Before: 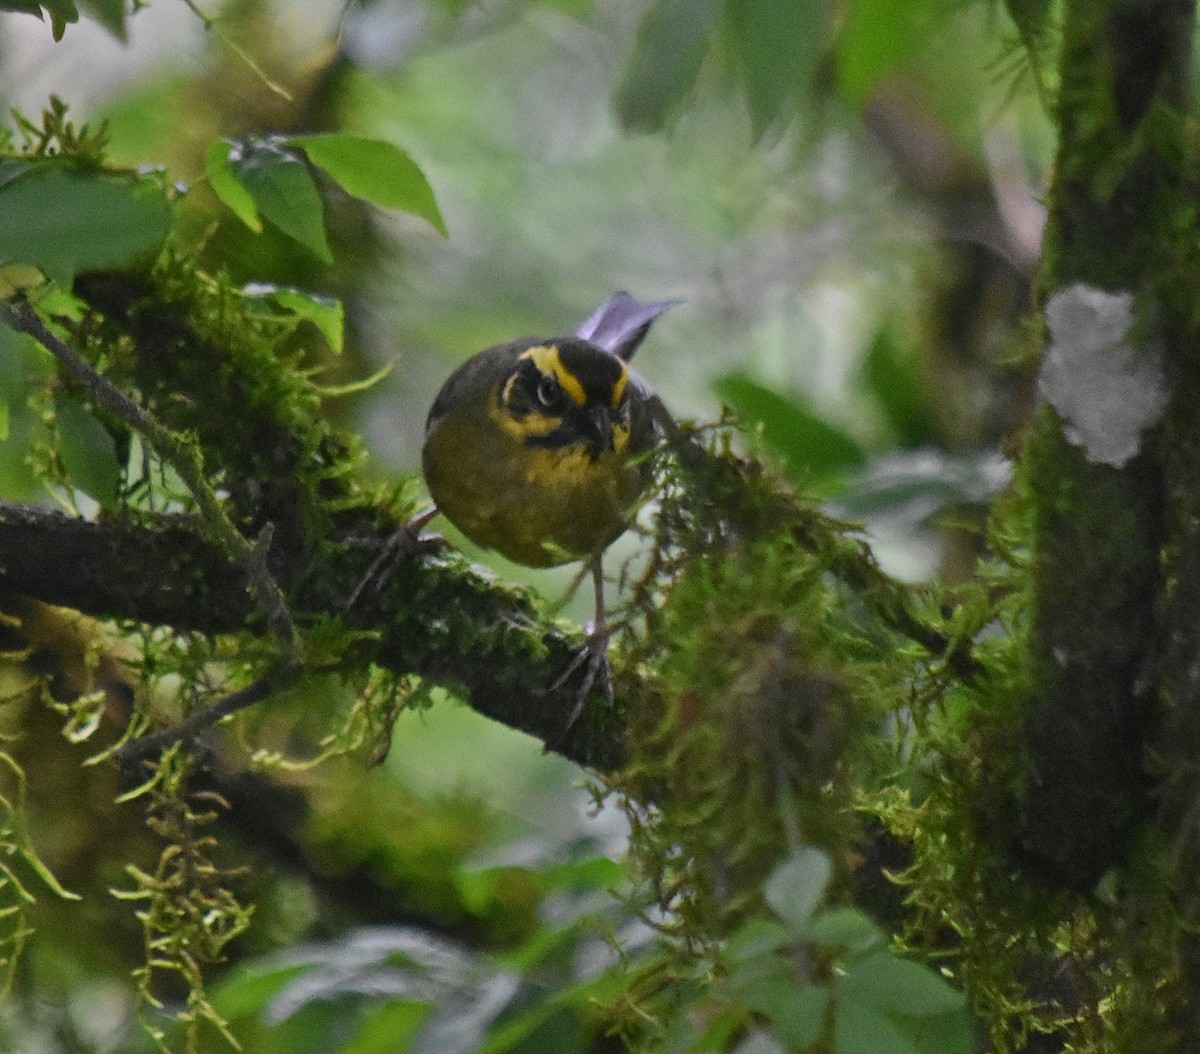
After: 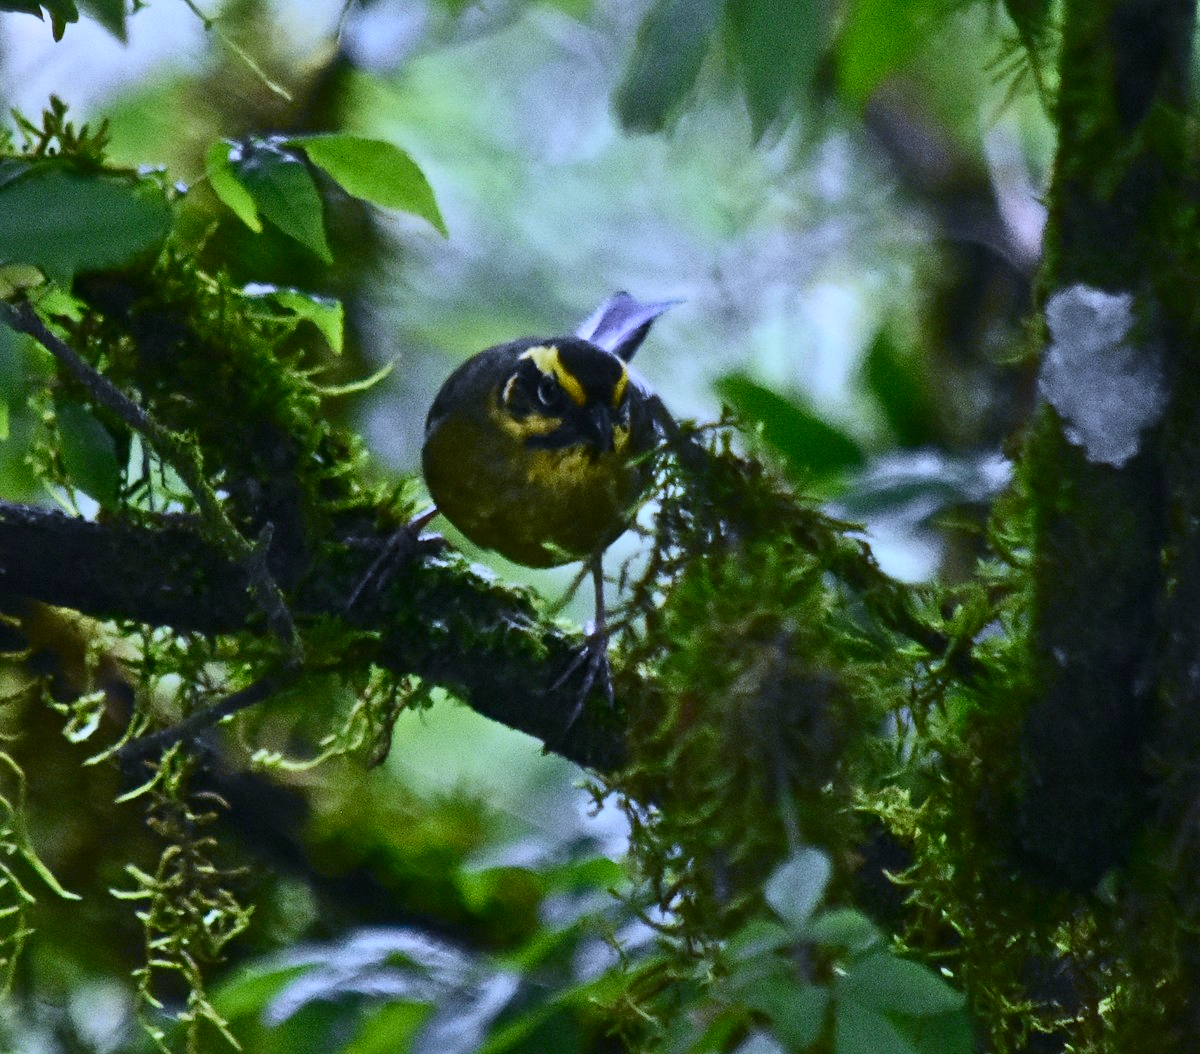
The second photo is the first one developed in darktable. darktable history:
white balance: red 0.871, blue 1.249
contrast brightness saturation: contrast 0.4, brightness 0.1, saturation 0.21
exposure: exposure -0.05 EV
